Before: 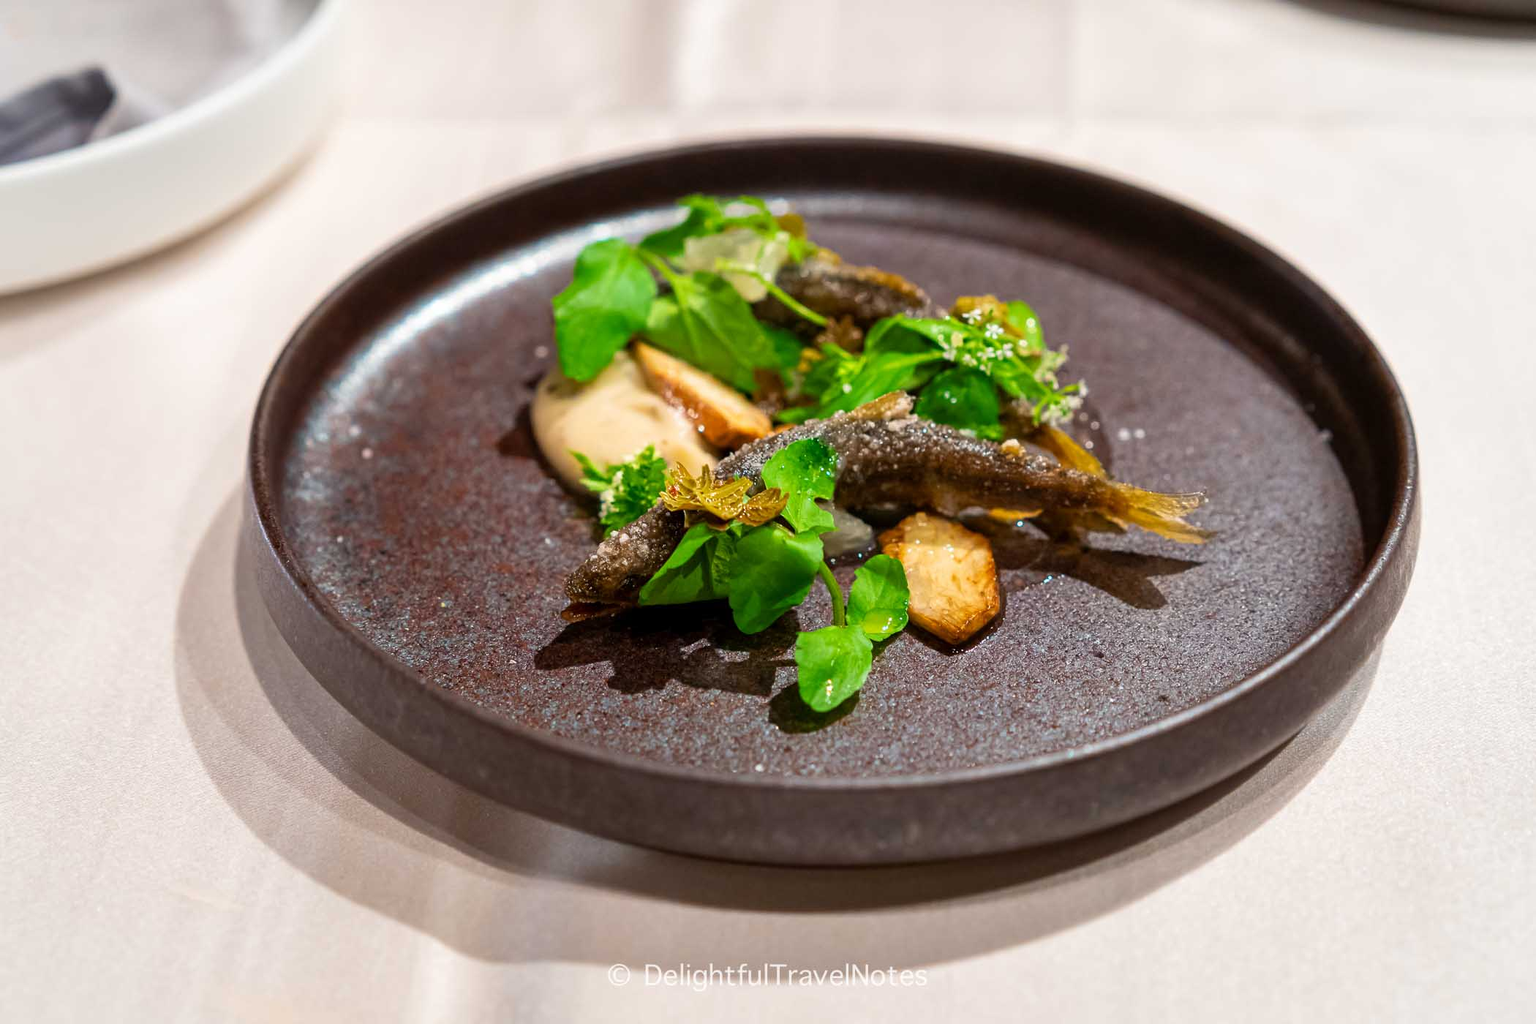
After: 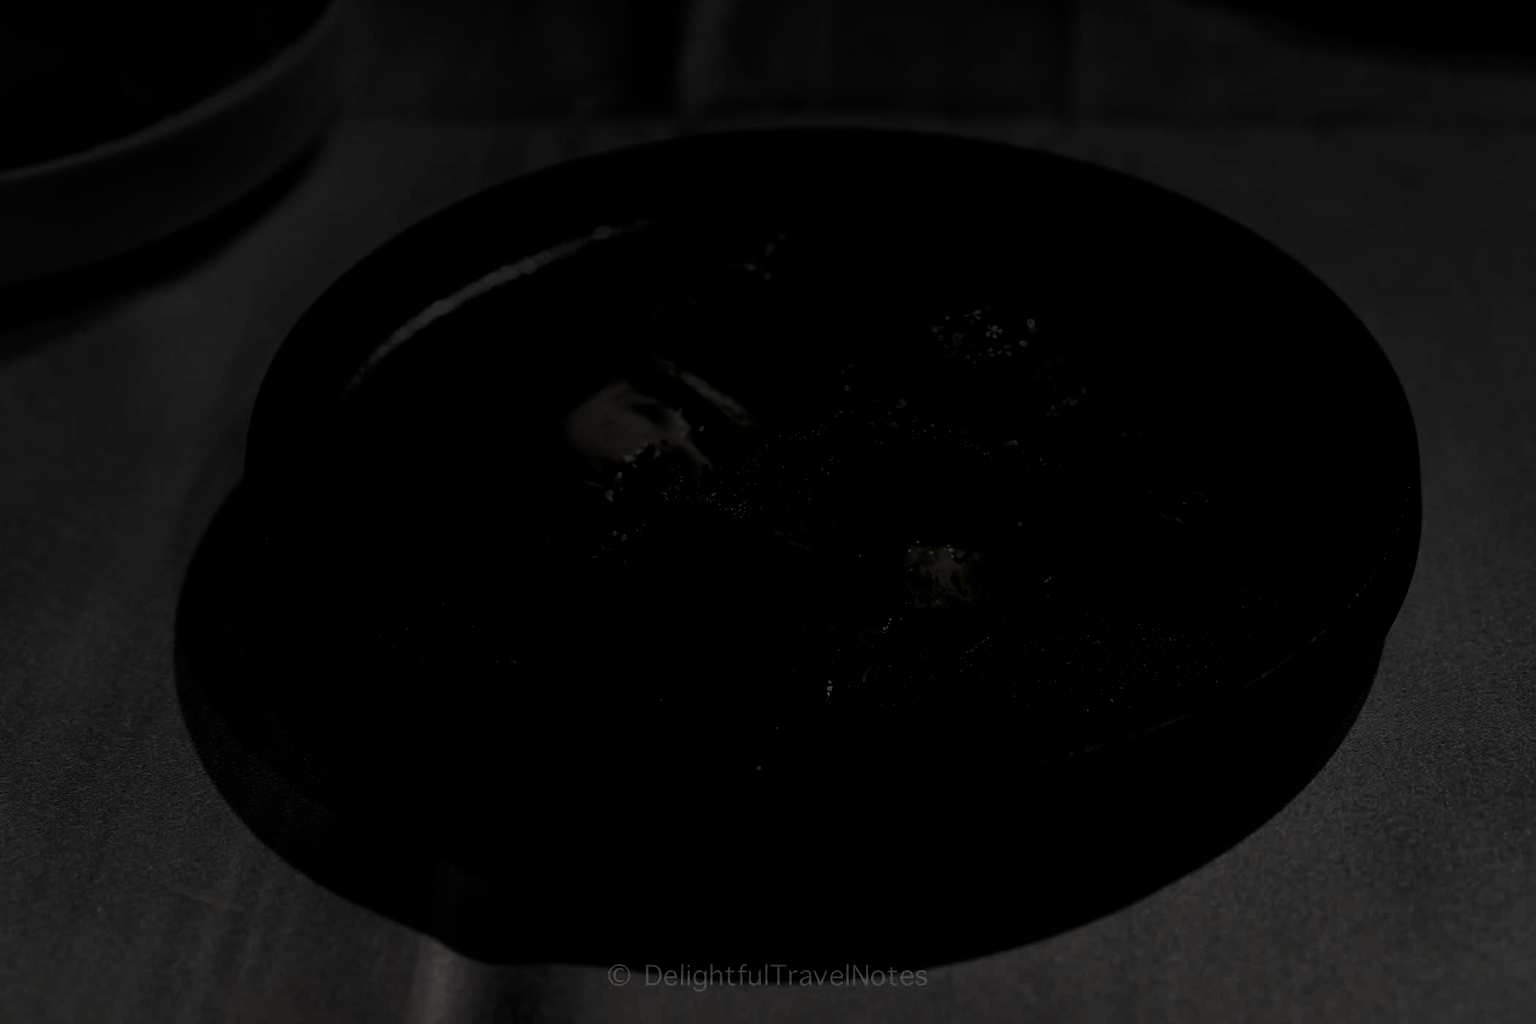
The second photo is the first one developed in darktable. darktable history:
graduated density: on, module defaults
tone equalizer: -8 EV -0.75 EV, -7 EV -0.7 EV, -6 EV -0.6 EV, -5 EV -0.4 EV, -3 EV 0.4 EV, -2 EV 0.6 EV, -1 EV 0.7 EV, +0 EV 0.75 EV, edges refinement/feathering 500, mask exposure compensation -1.57 EV, preserve details no
bloom: size 3%, threshold 100%, strength 0%
levels: levels [0.721, 0.937, 0.997]
filmic rgb: black relative exposure -7.65 EV, white relative exposure 4.56 EV, hardness 3.61, color science v6 (2022)
